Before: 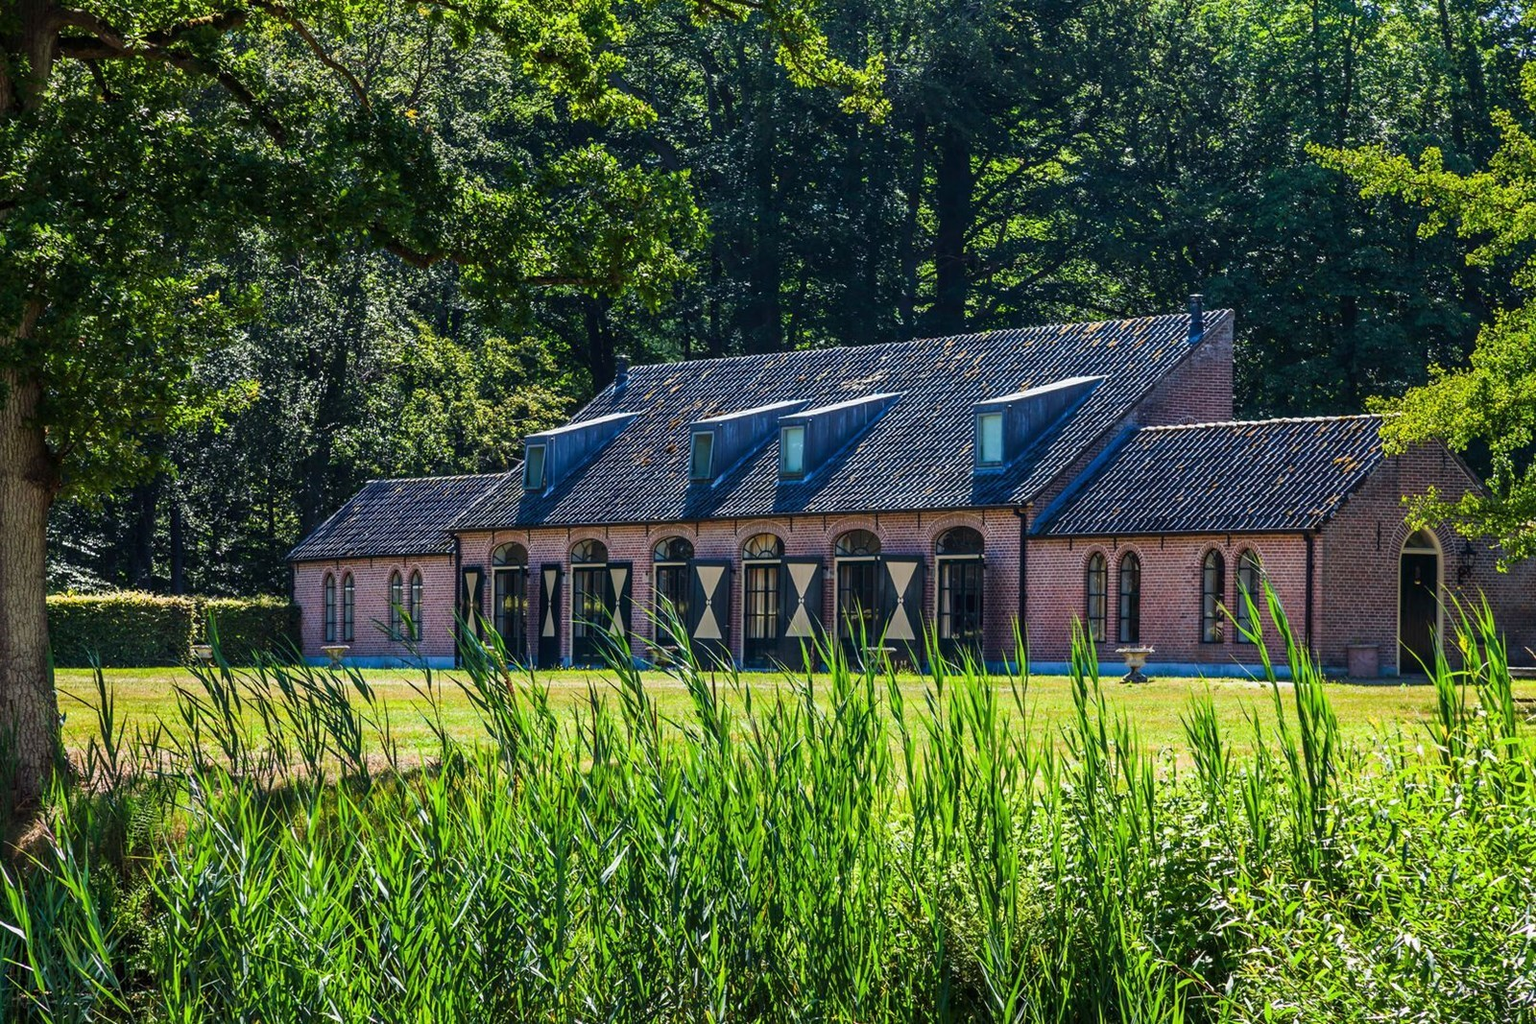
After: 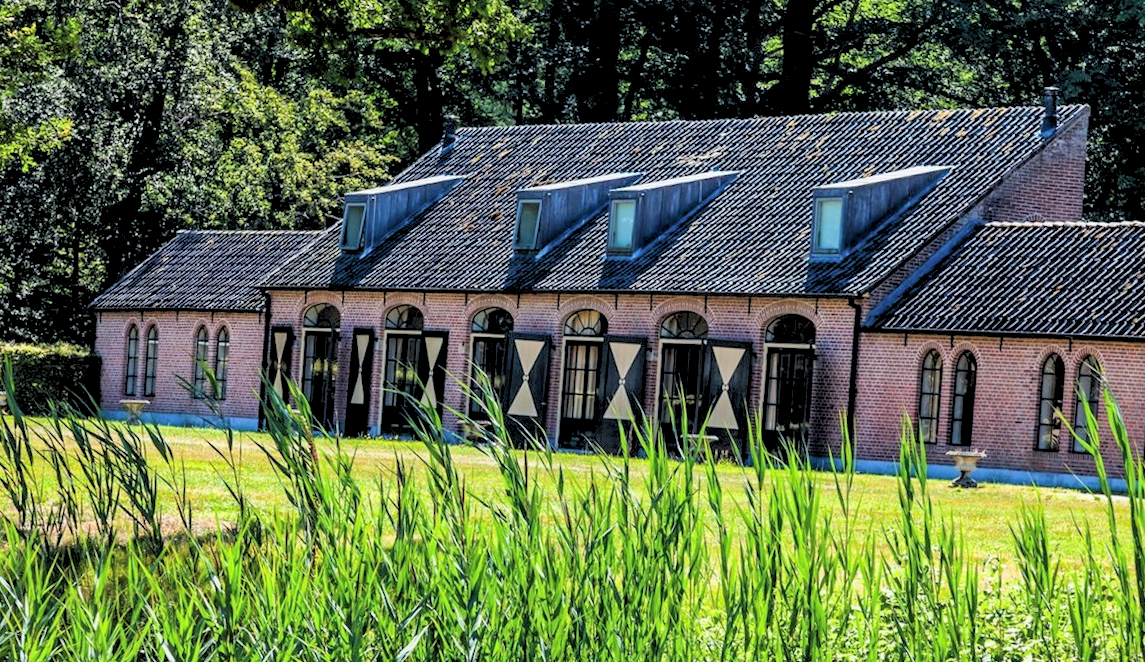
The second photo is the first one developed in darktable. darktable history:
global tonemap: drago (1, 100), detail 1
rgb levels: levels [[0.013, 0.434, 0.89], [0, 0.5, 1], [0, 0.5, 1]]
crop and rotate: angle -3.37°, left 9.79%, top 20.73%, right 12.42%, bottom 11.82%
